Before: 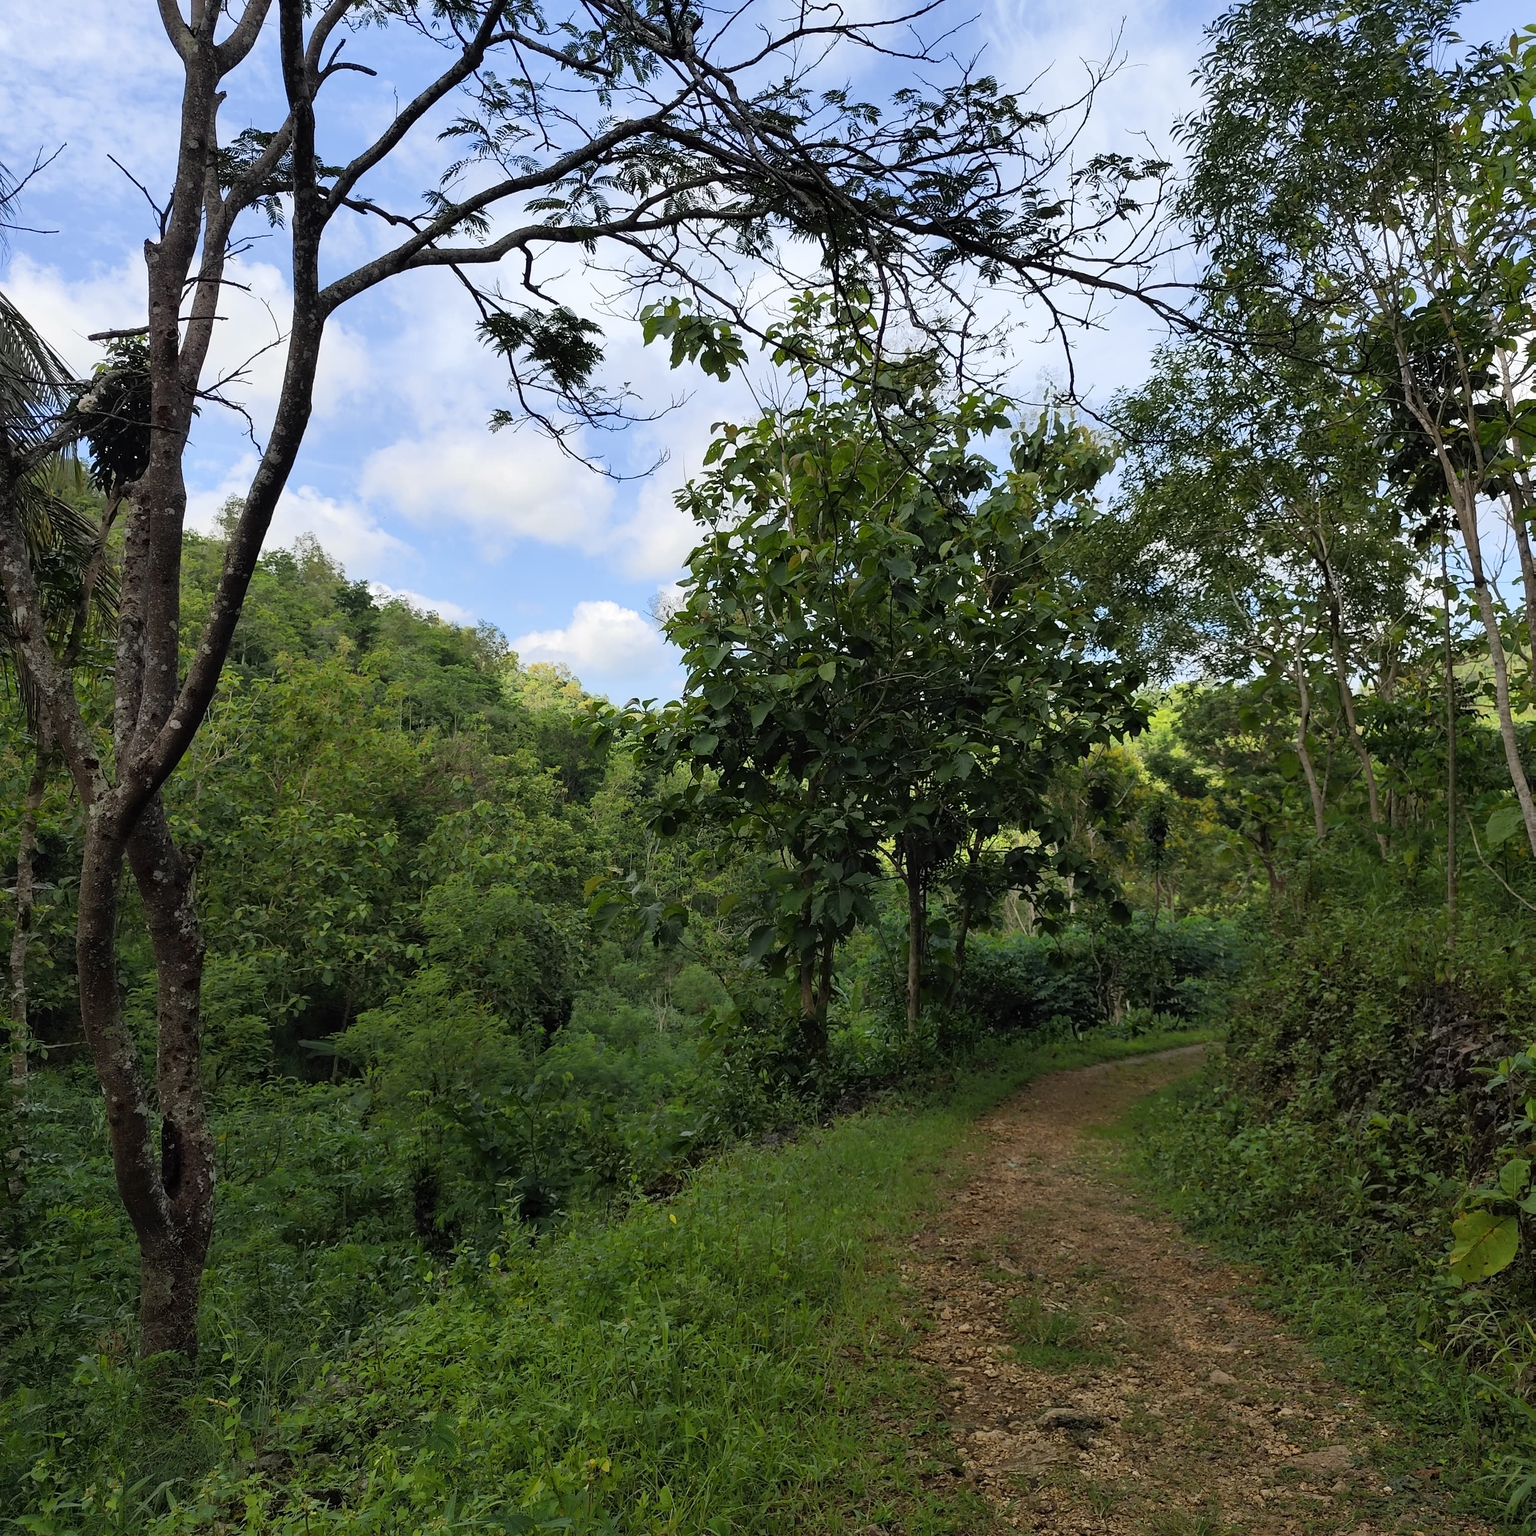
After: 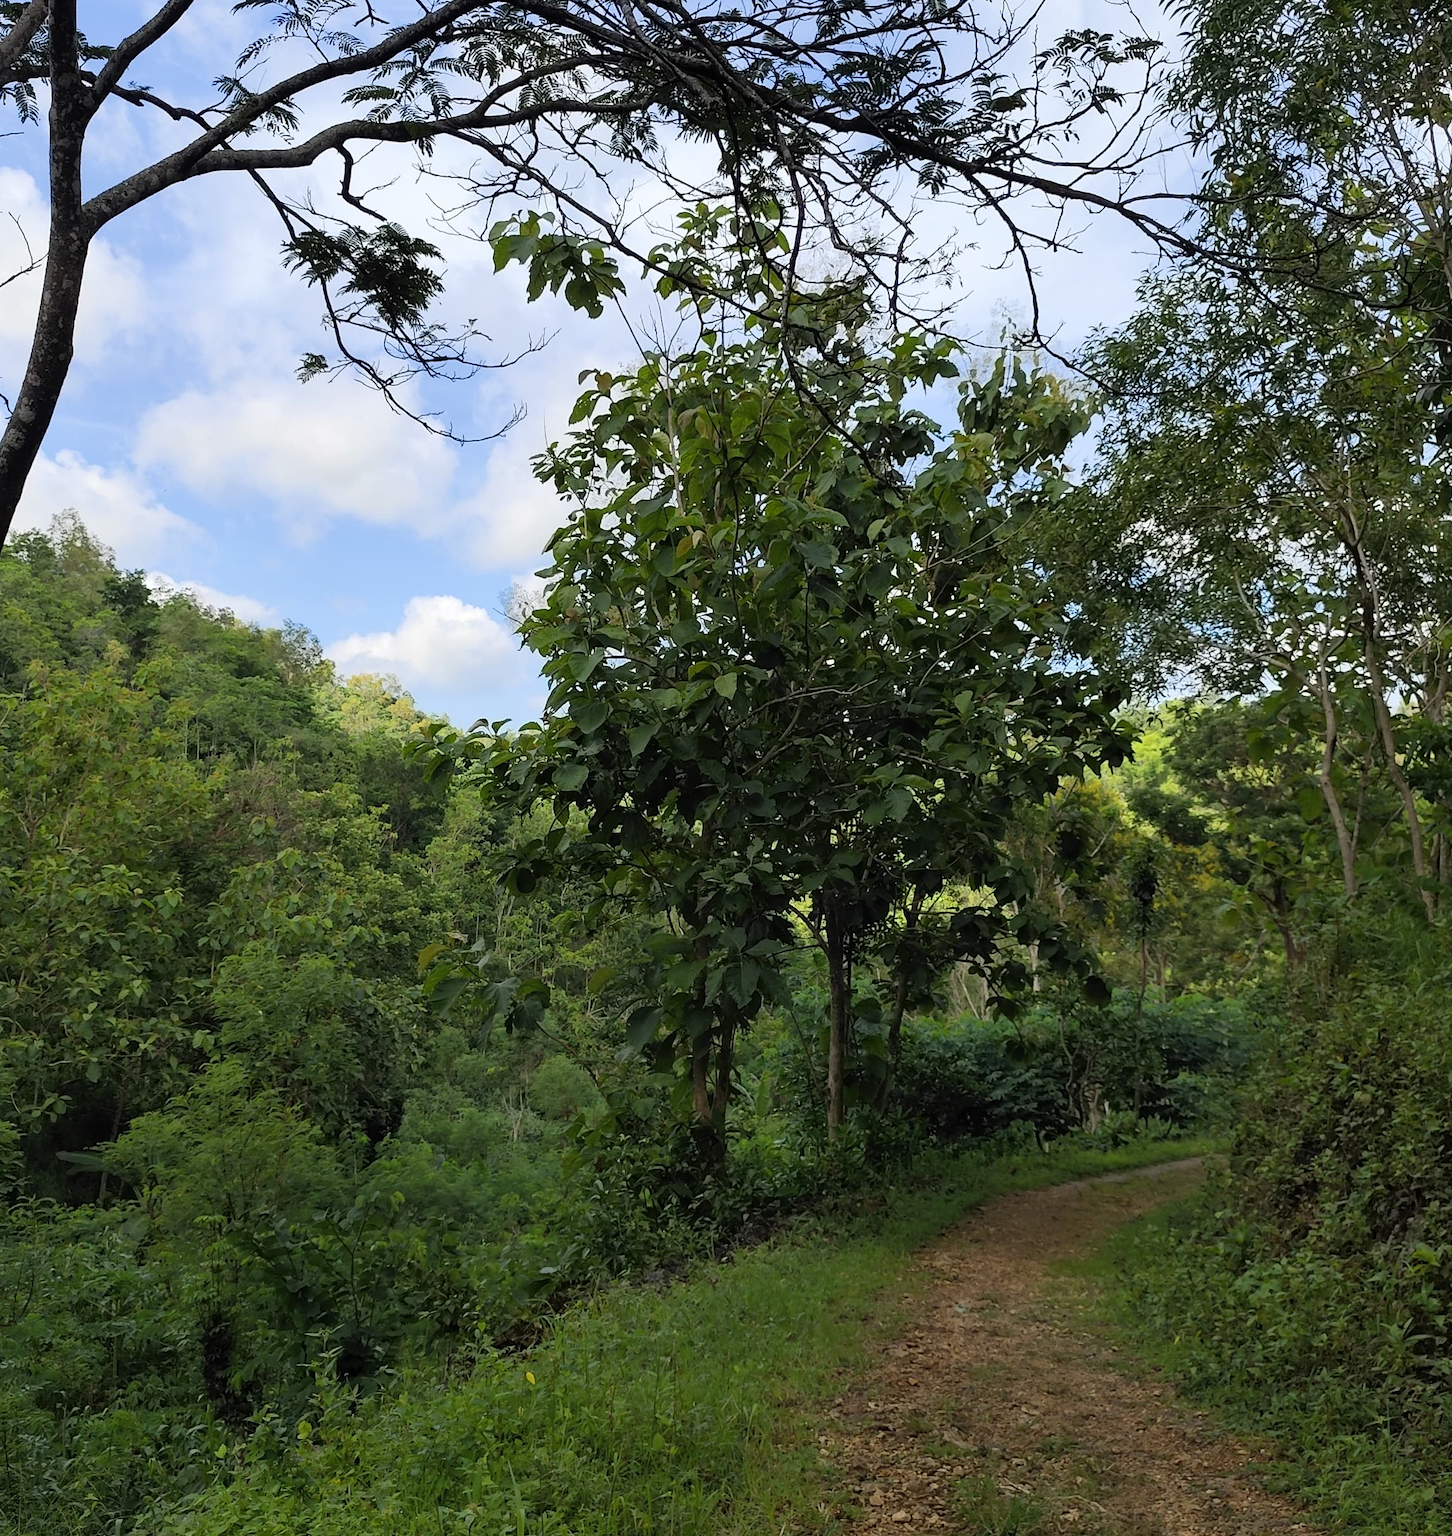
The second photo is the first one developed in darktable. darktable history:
crop: left 16.559%, top 8.506%, right 8.714%, bottom 12.486%
